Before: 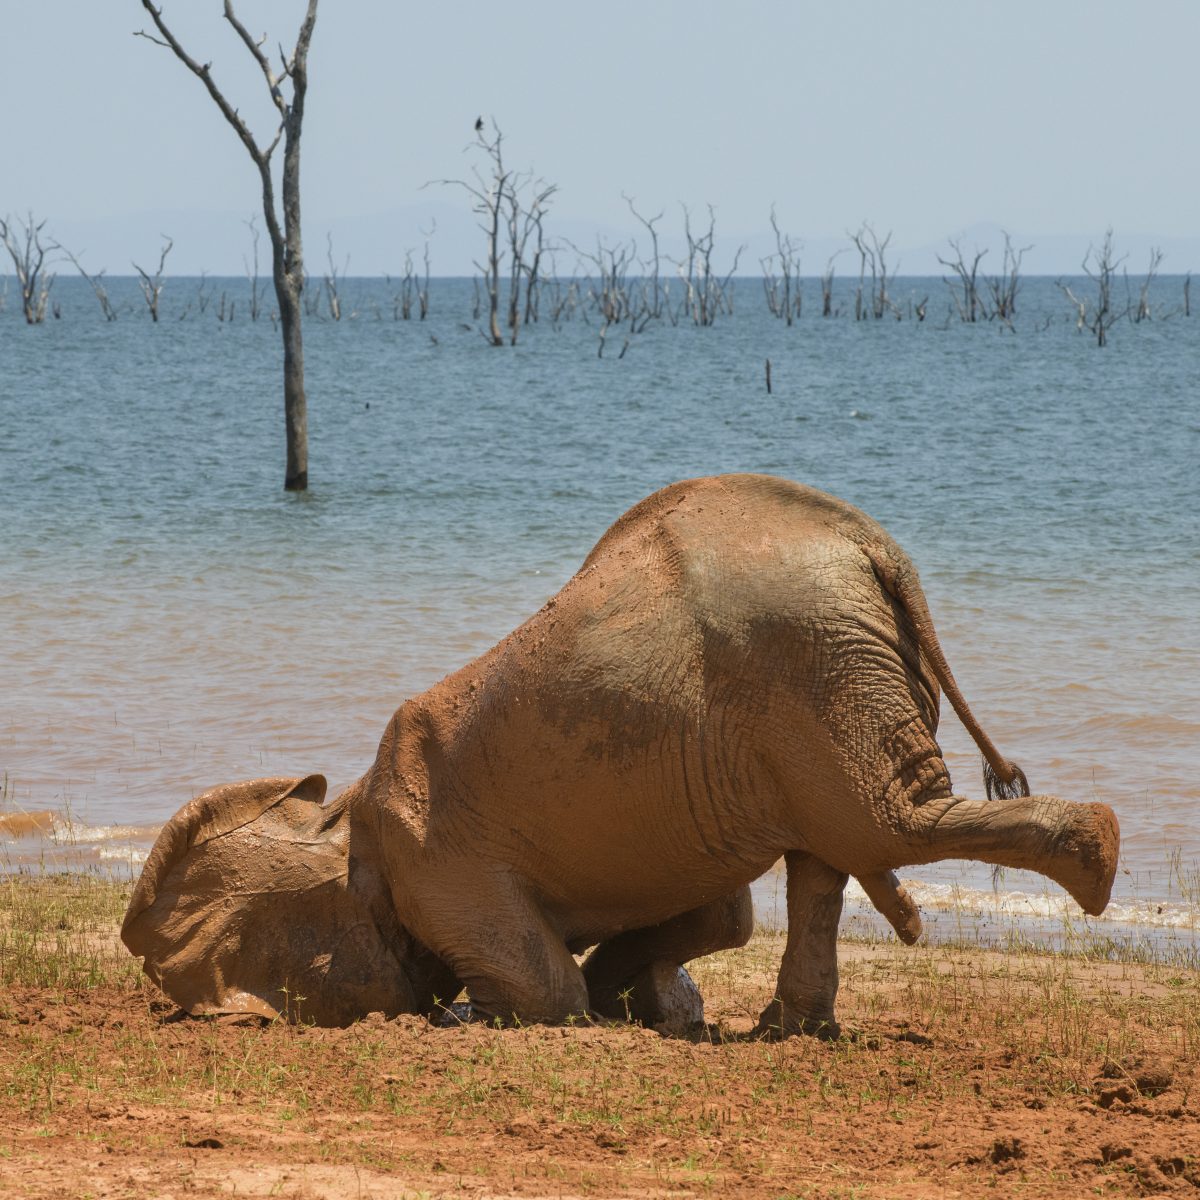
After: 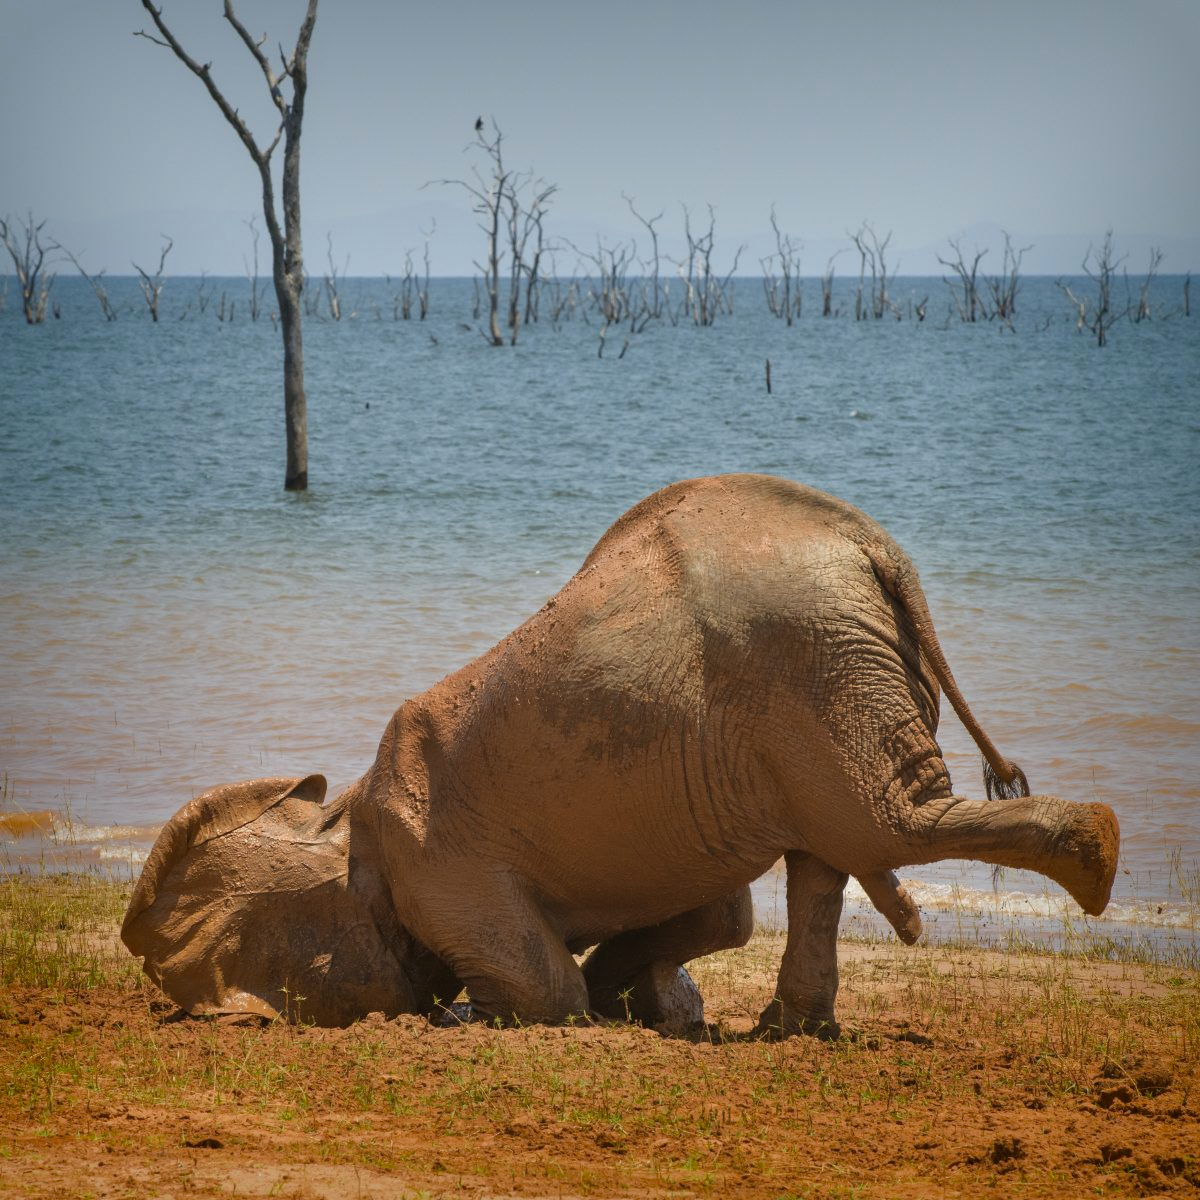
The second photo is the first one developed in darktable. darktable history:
vignetting: fall-off start 52.3%, saturation 0.375, automatic ratio true, width/height ratio 1.315, shape 0.218, unbound false
